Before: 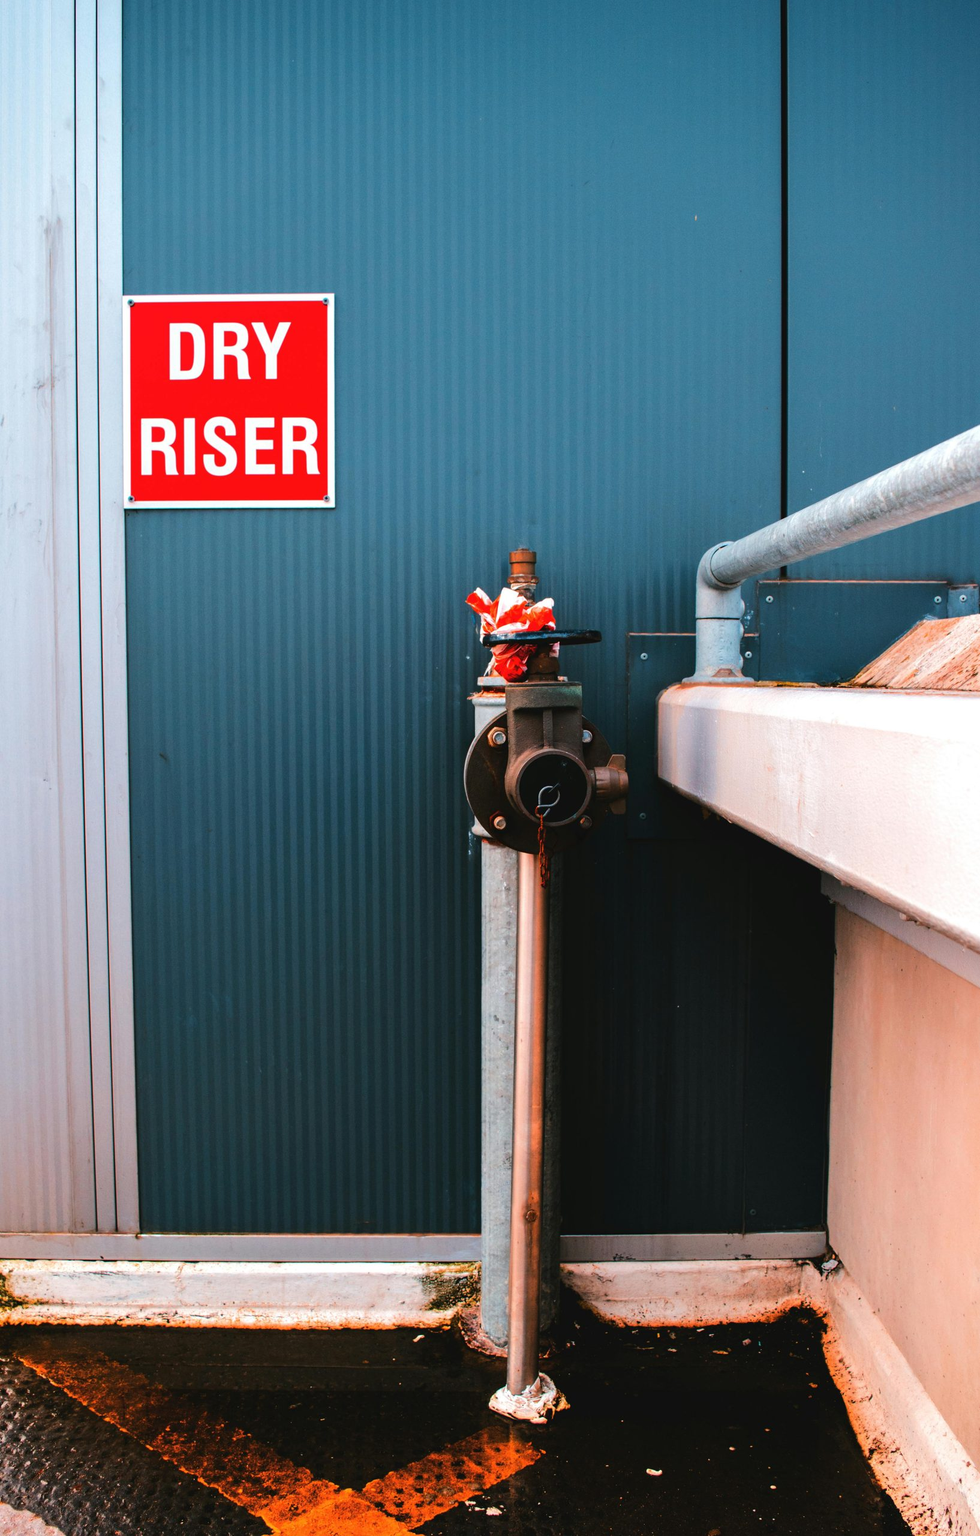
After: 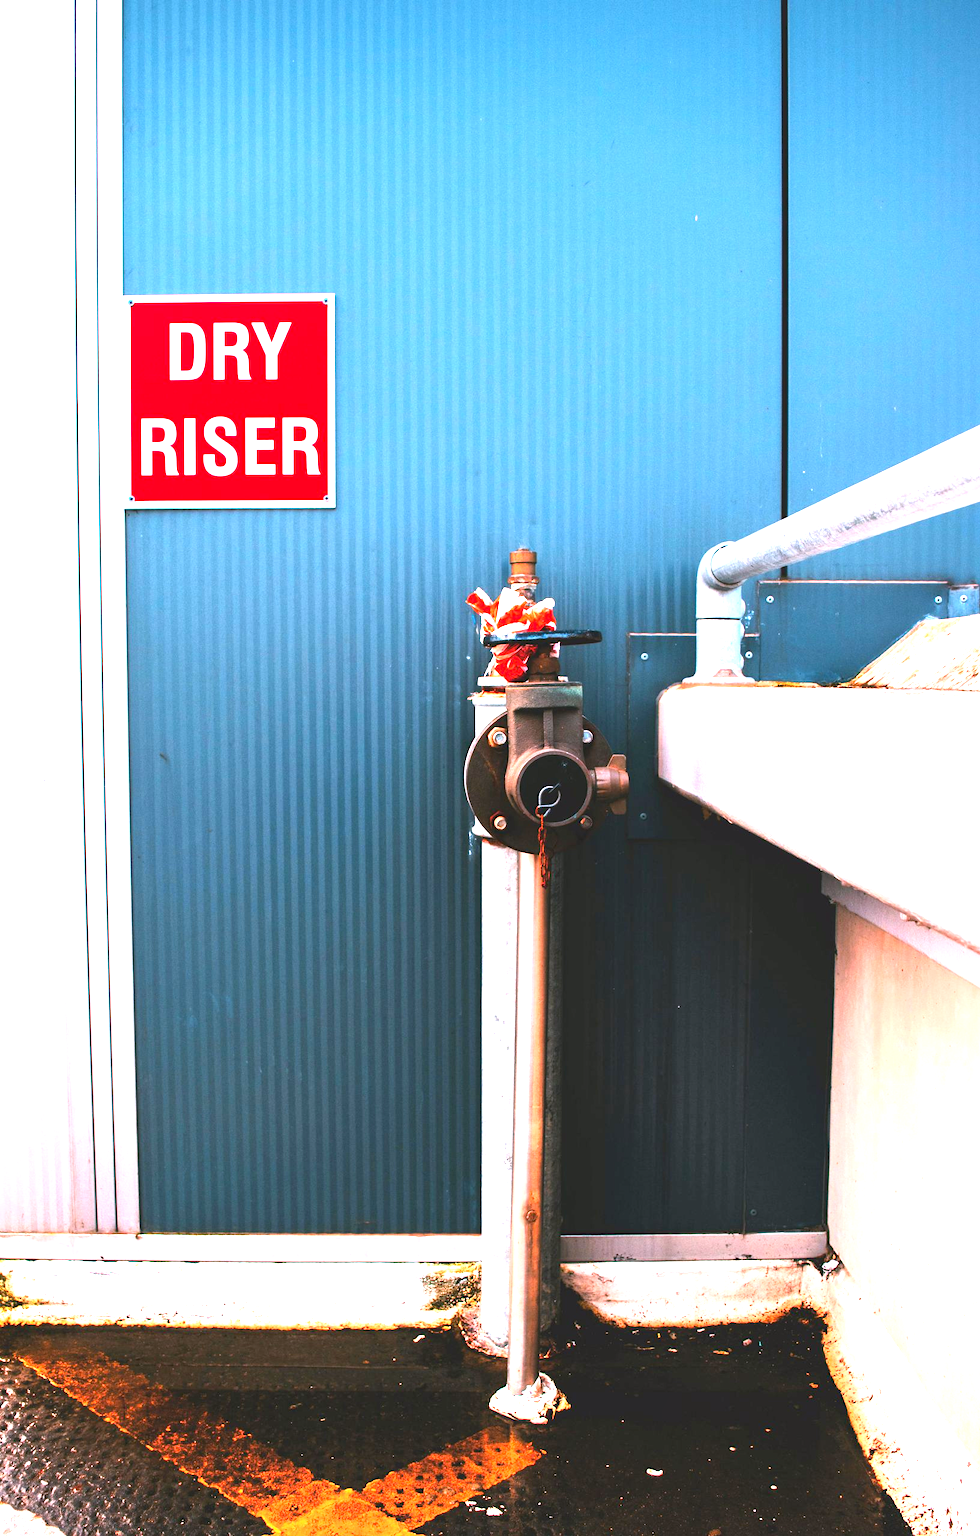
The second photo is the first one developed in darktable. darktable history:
shadows and highlights: shadows 25, highlights -25
exposure: black level correction 0, exposure 1.75 EV, compensate exposure bias true, compensate highlight preservation false
white balance: red 1.05, blue 1.072
